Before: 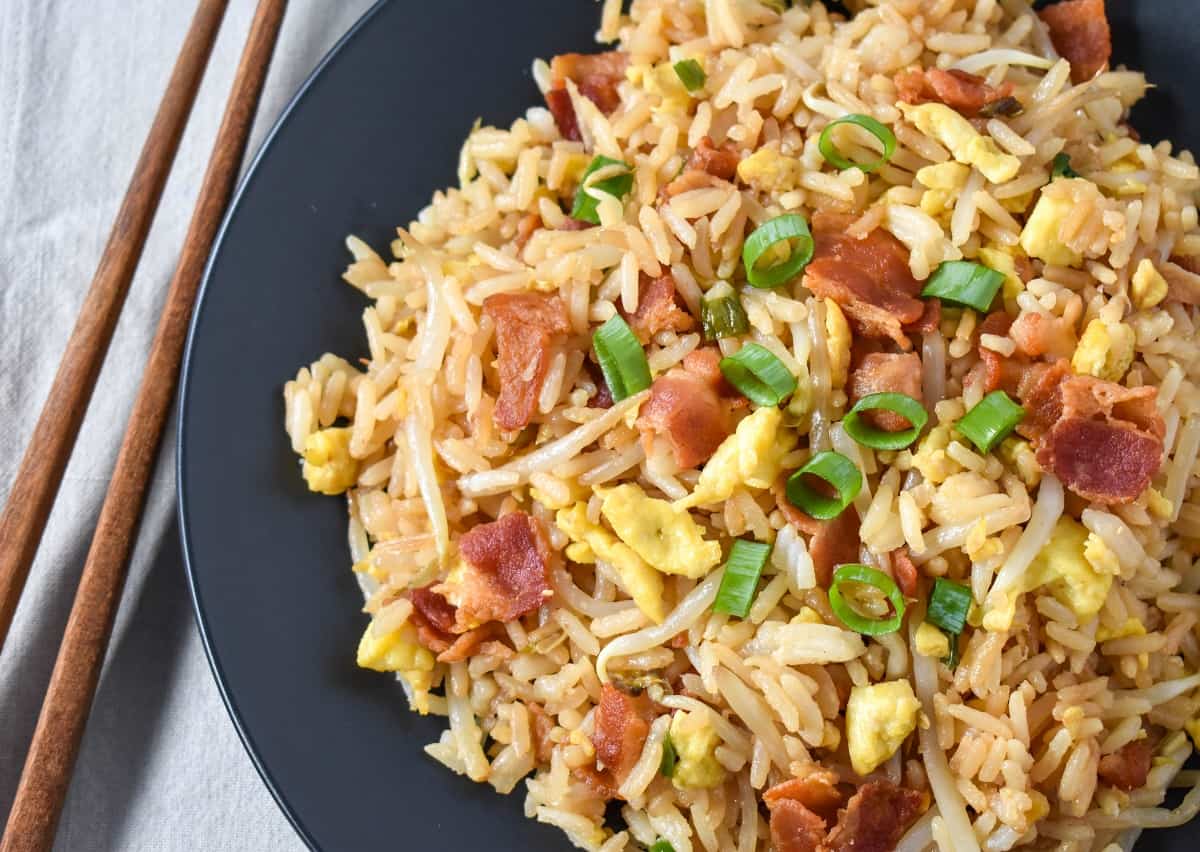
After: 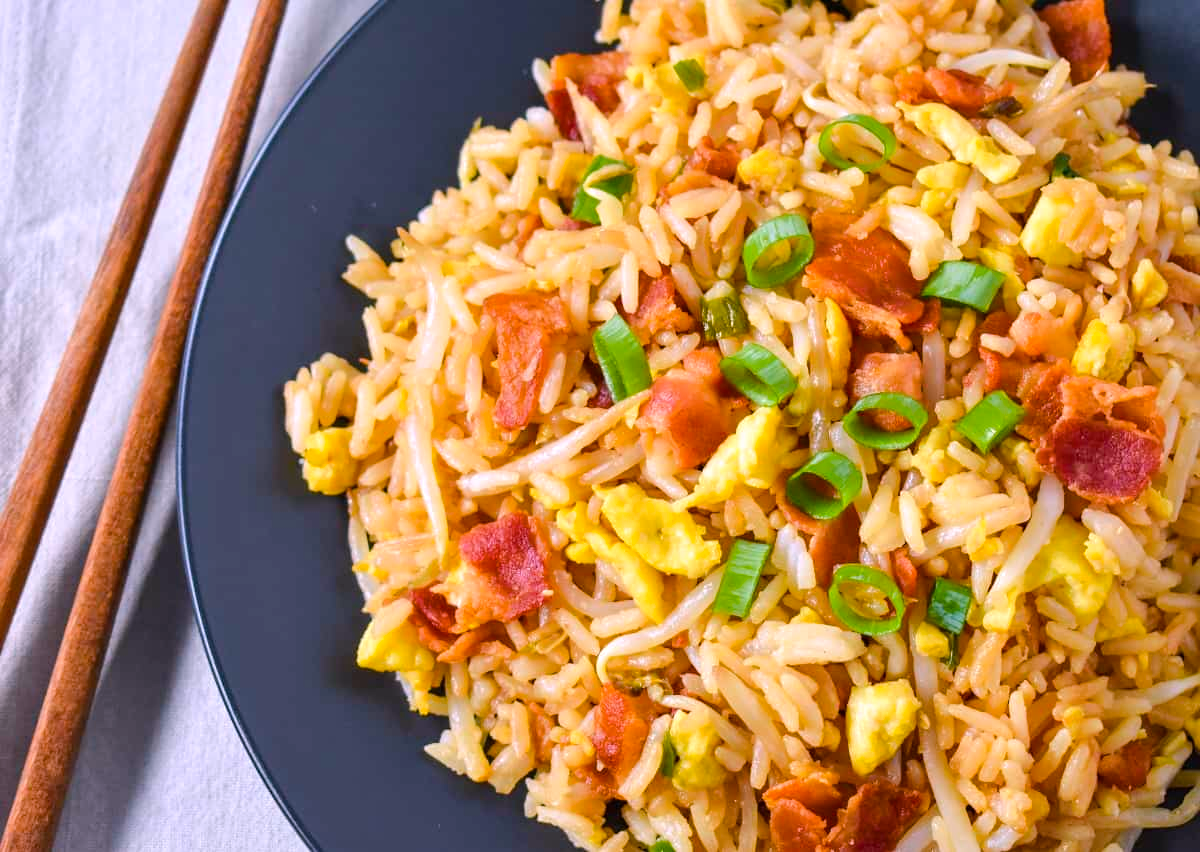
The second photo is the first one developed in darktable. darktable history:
white balance: red 1.05, blue 1.072
color balance rgb: perceptual saturation grading › global saturation 25%, perceptual brilliance grading › mid-tones 10%, perceptual brilliance grading › shadows 15%, global vibrance 20%
